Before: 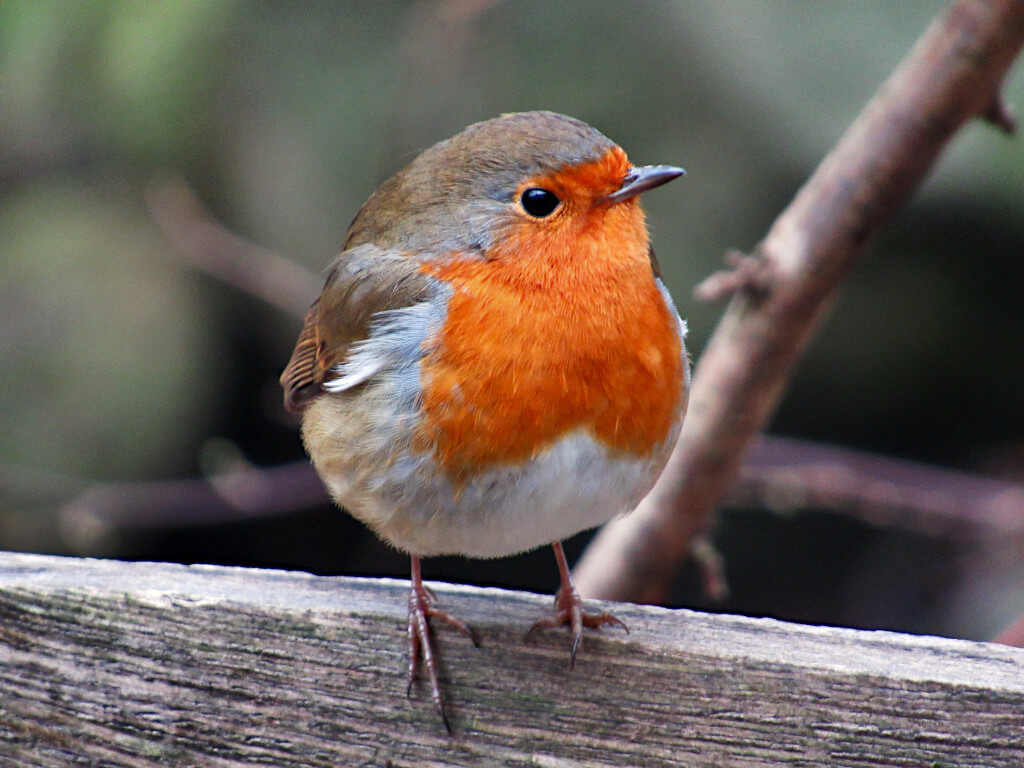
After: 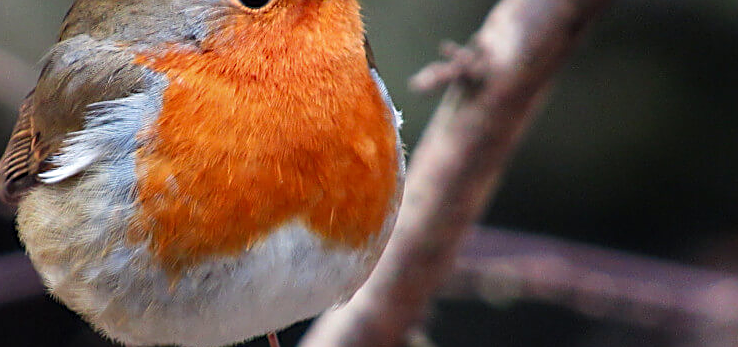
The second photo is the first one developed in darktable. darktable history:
crop and rotate: left 27.863%, top 27.29%, bottom 27.486%
sharpen: on, module defaults
